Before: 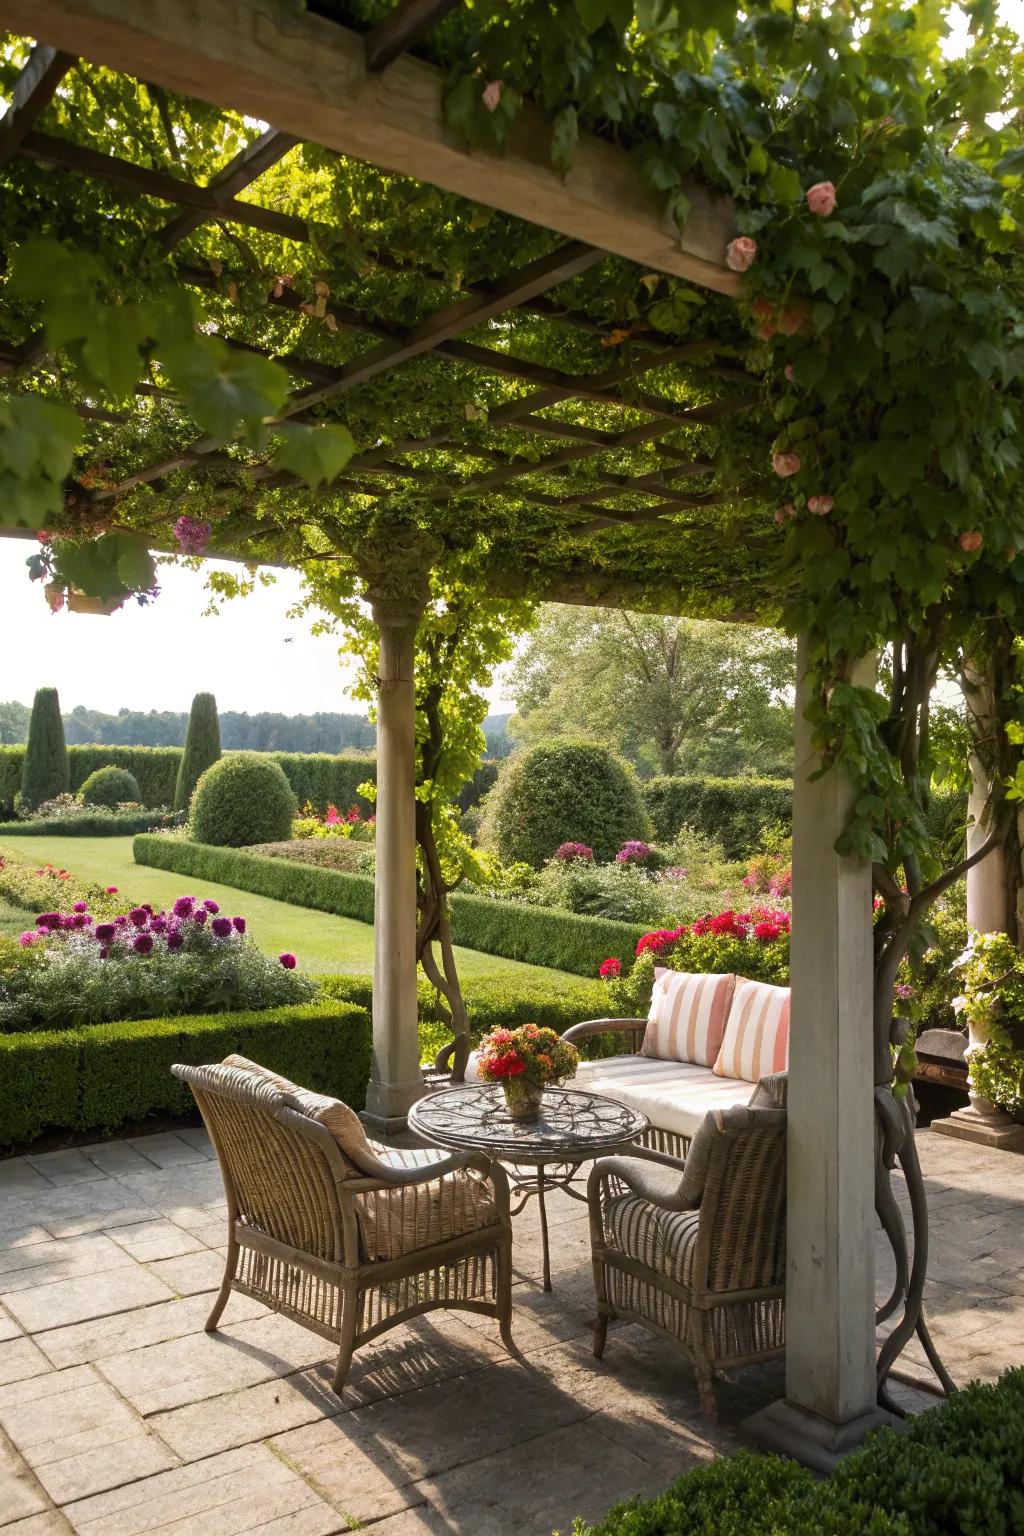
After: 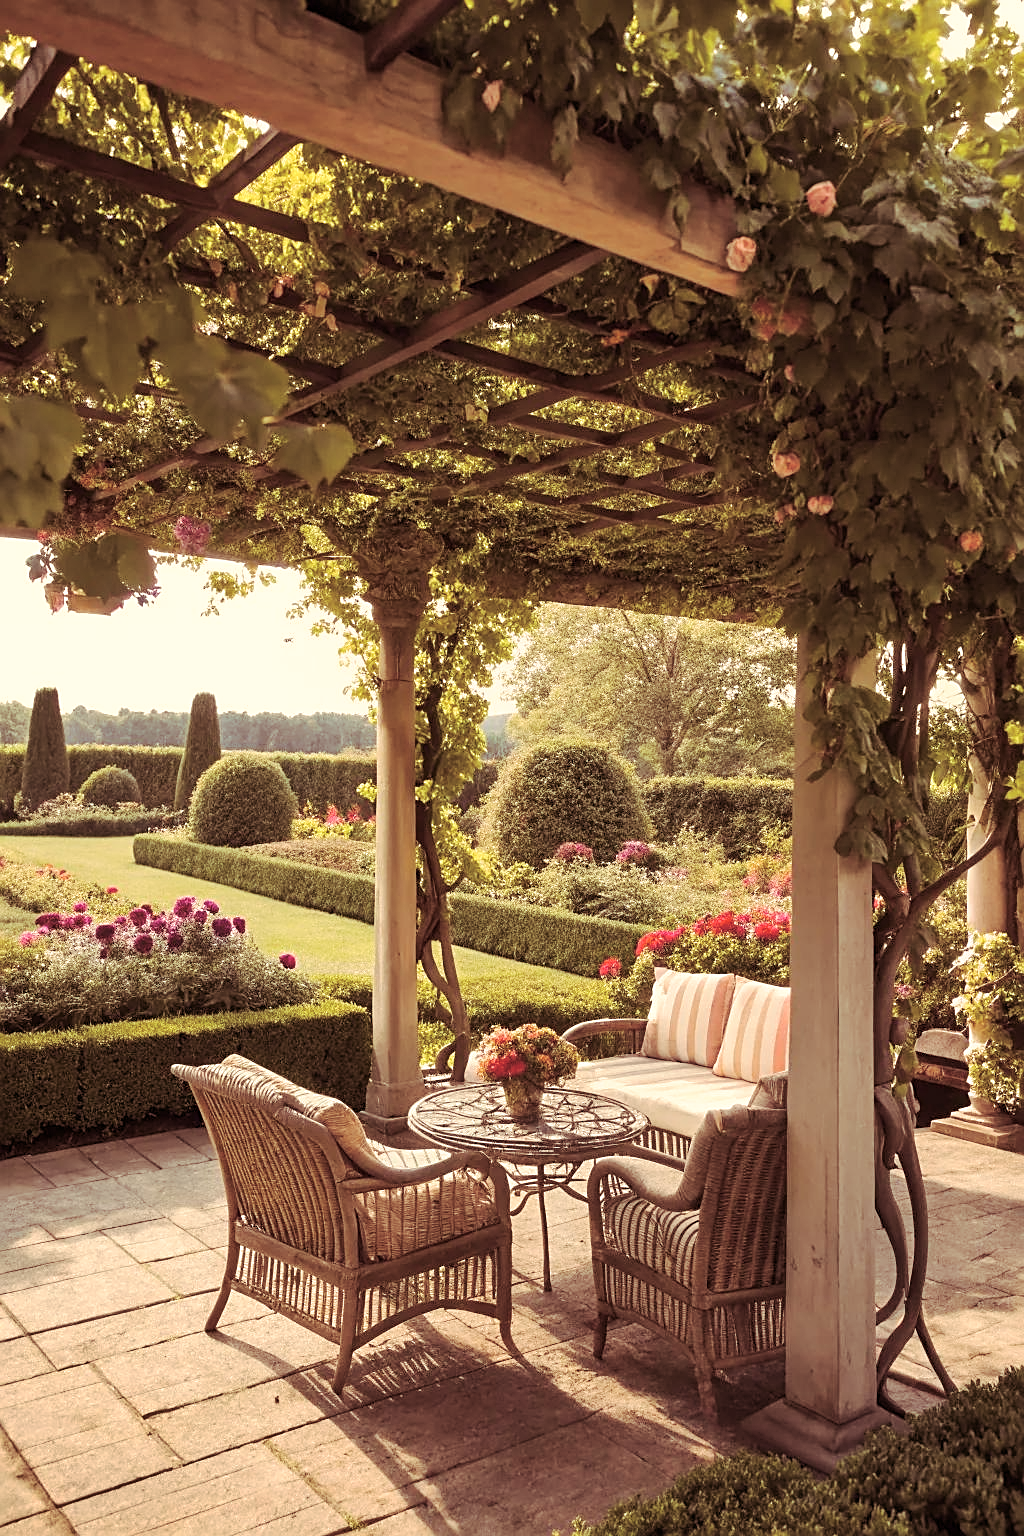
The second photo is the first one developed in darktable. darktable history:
sharpen: on, module defaults
split-toning: shadows › hue 360°
shadows and highlights: soften with gaussian
base curve: curves: ch0 [(0, 0) (0.158, 0.273) (0.879, 0.895) (1, 1)], preserve colors none
white balance: red 1.138, green 0.996, blue 0.812
rotate and perspective: crop left 0, crop top 0
